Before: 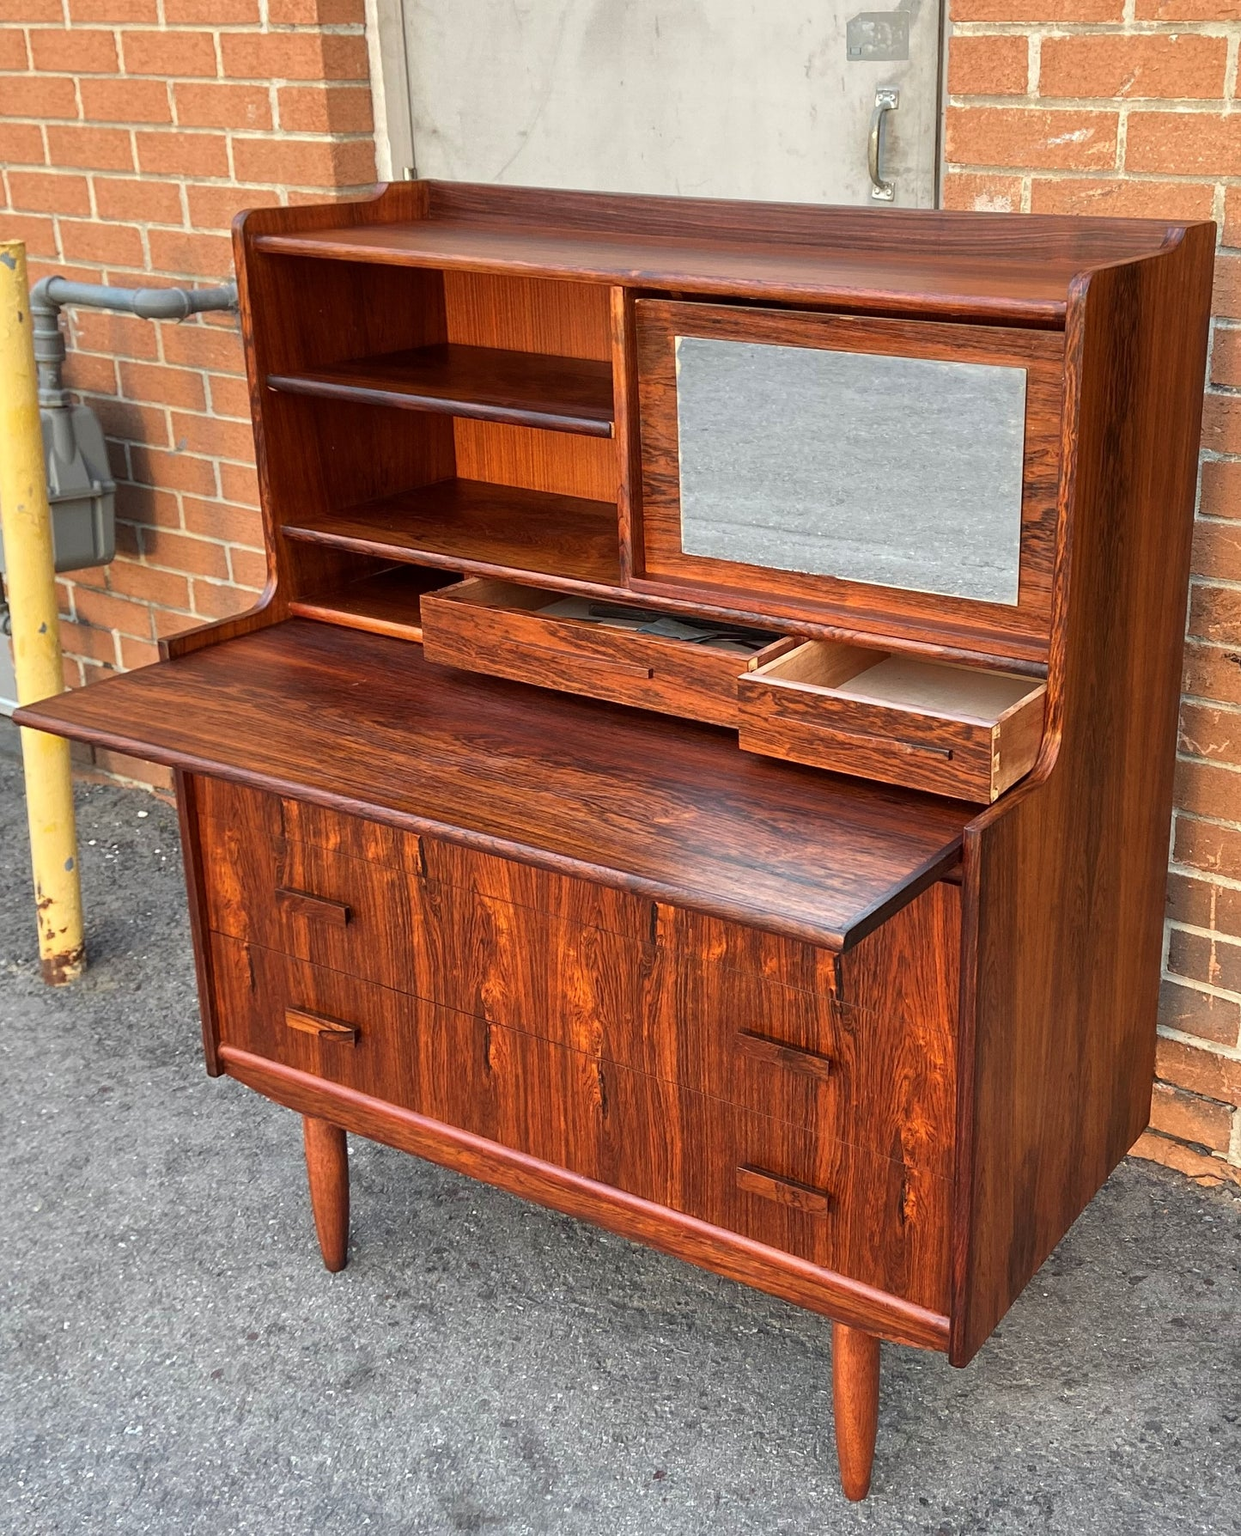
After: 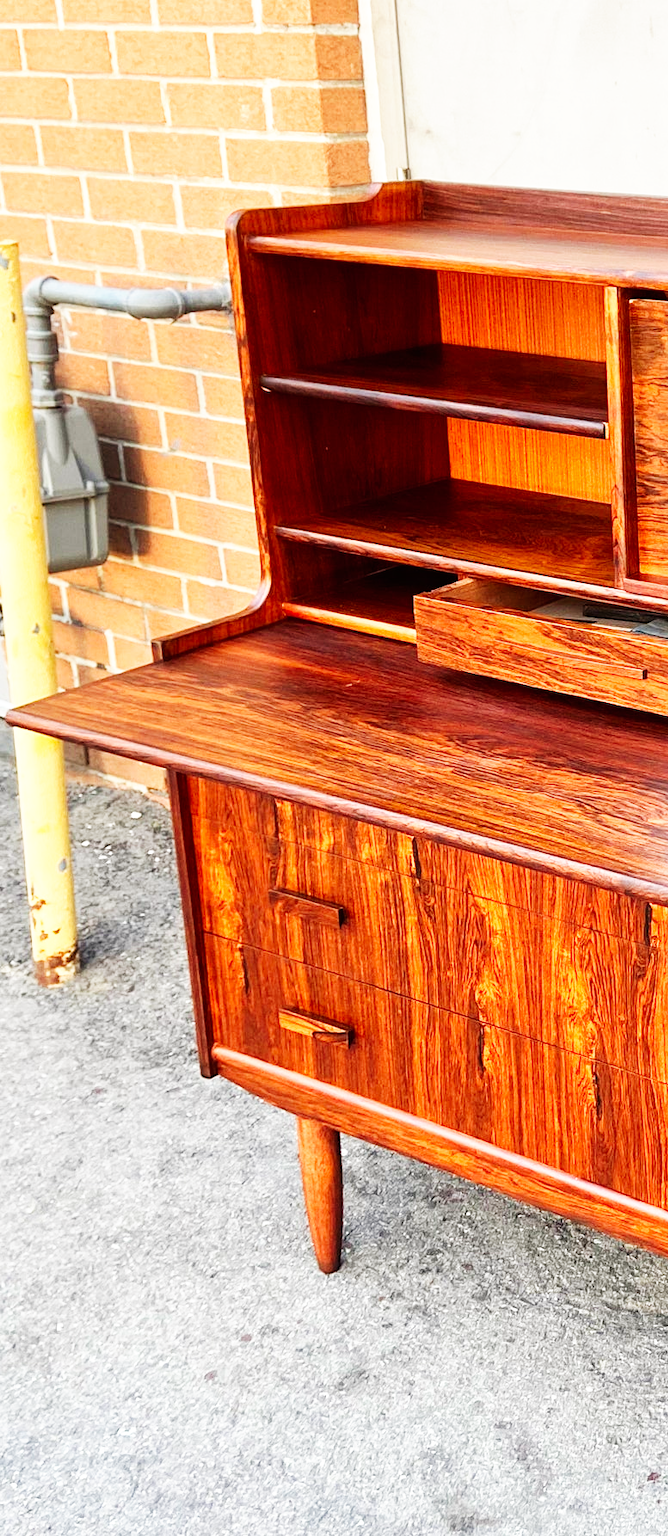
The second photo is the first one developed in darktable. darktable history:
base curve: curves: ch0 [(0, 0) (0.007, 0.004) (0.027, 0.03) (0.046, 0.07) (0.207, 0.54) (0.442, 0.872) (0.673, 0.972) (1, 1)], preserve colors none
white balance: red 1.009, blue 0.985
crop: left 0.587%, right 45.588%, bottom 0.086%
